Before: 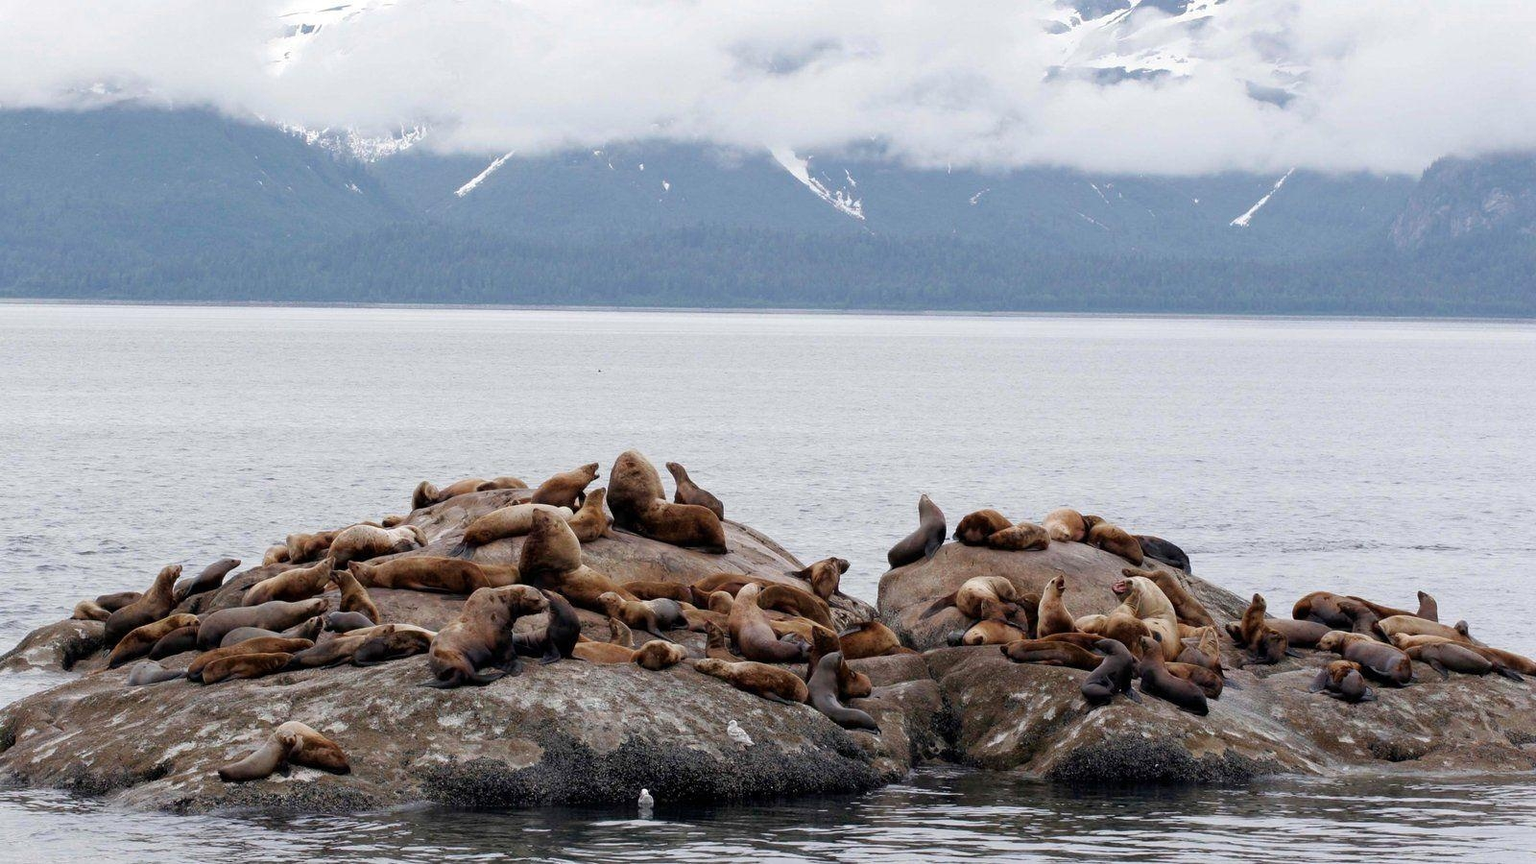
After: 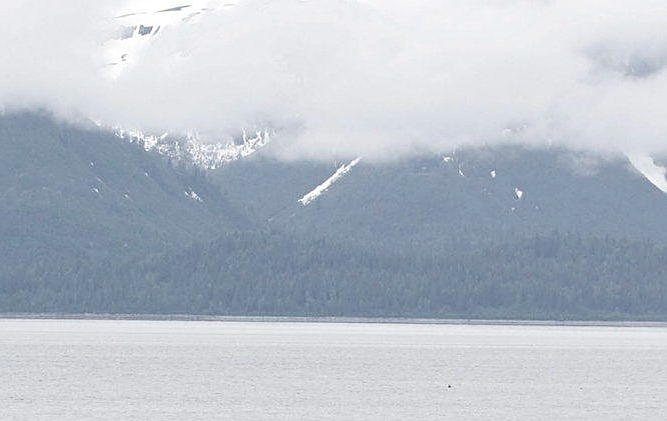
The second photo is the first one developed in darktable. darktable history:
contrast brightness saturation: contrast 0.099, saturation -0.289
sharpen: on, module defaults
crop and rotate: left 10.94%, top 0.08%, right 47.362%, bottom 53.07%
